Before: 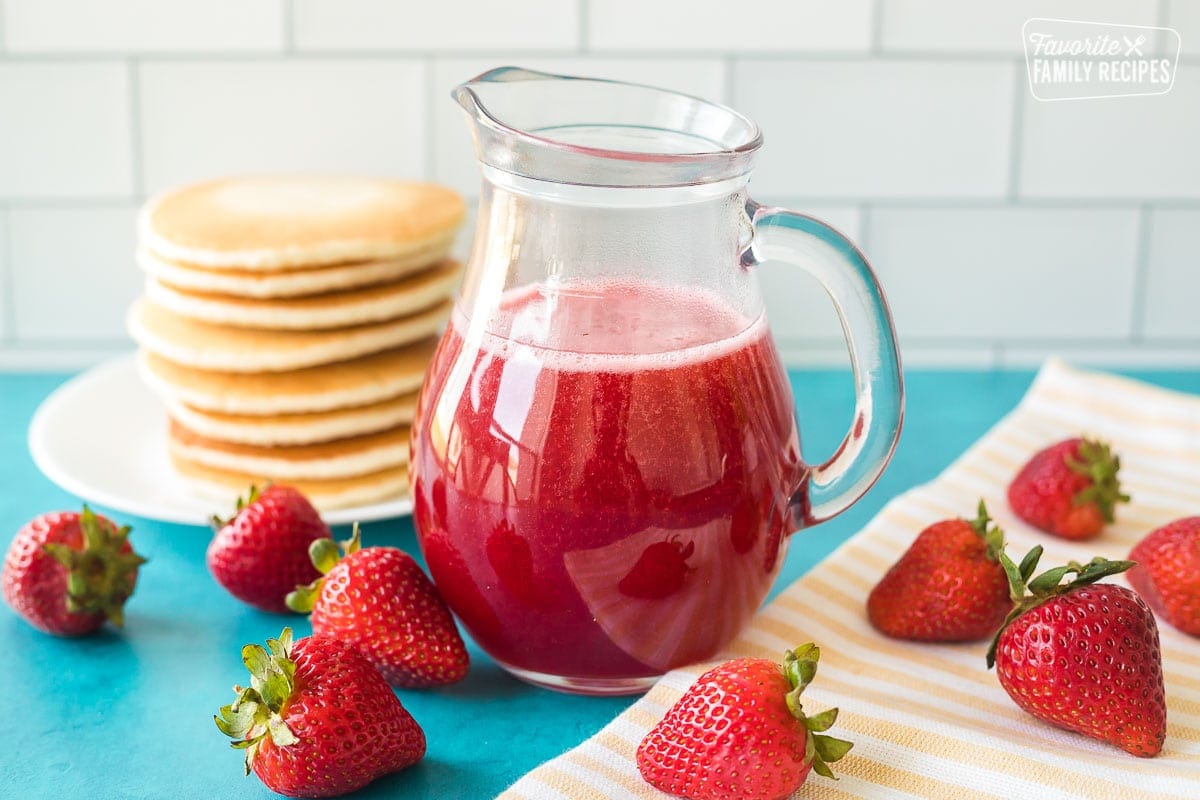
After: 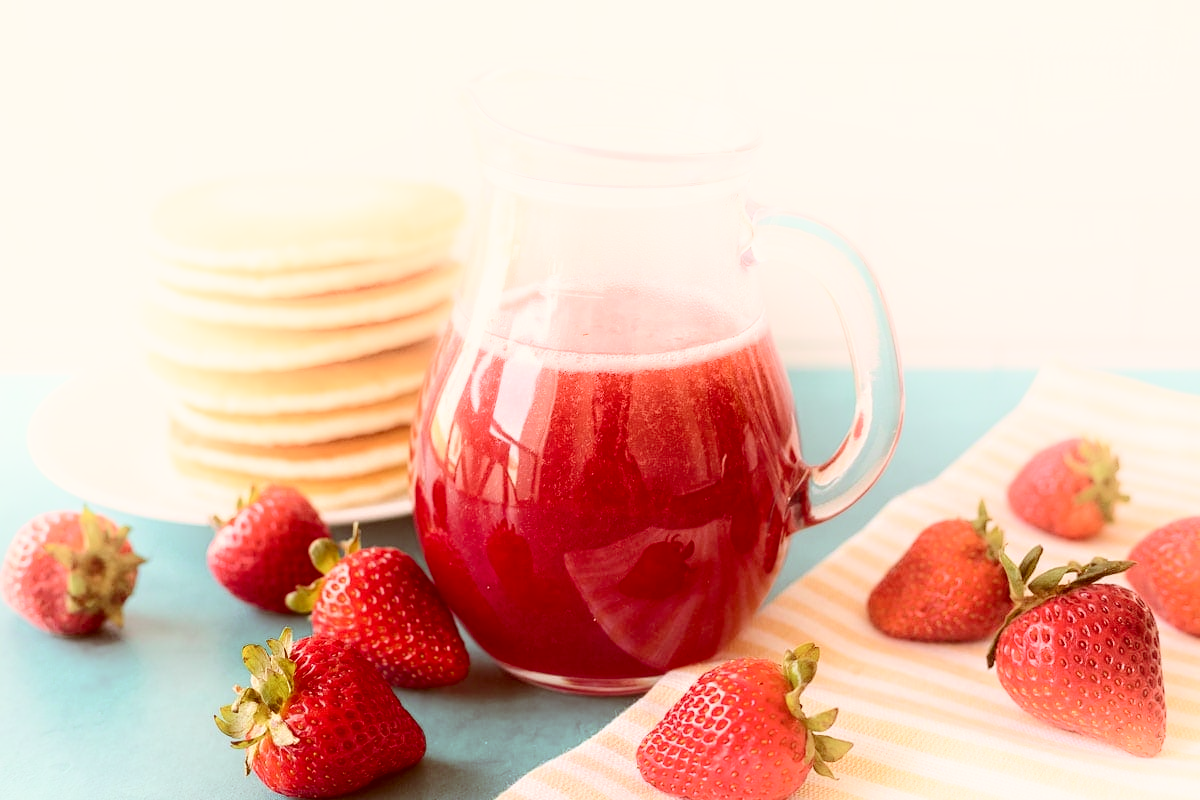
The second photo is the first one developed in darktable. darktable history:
color correction: highlights a* 9.12, highlights b* 8.79, shadows a* 39.64, shadows b* 39.44, saturation 0.798
shadows and highlights: shadows -20.91, highlights 99.12, soften with gaussian
